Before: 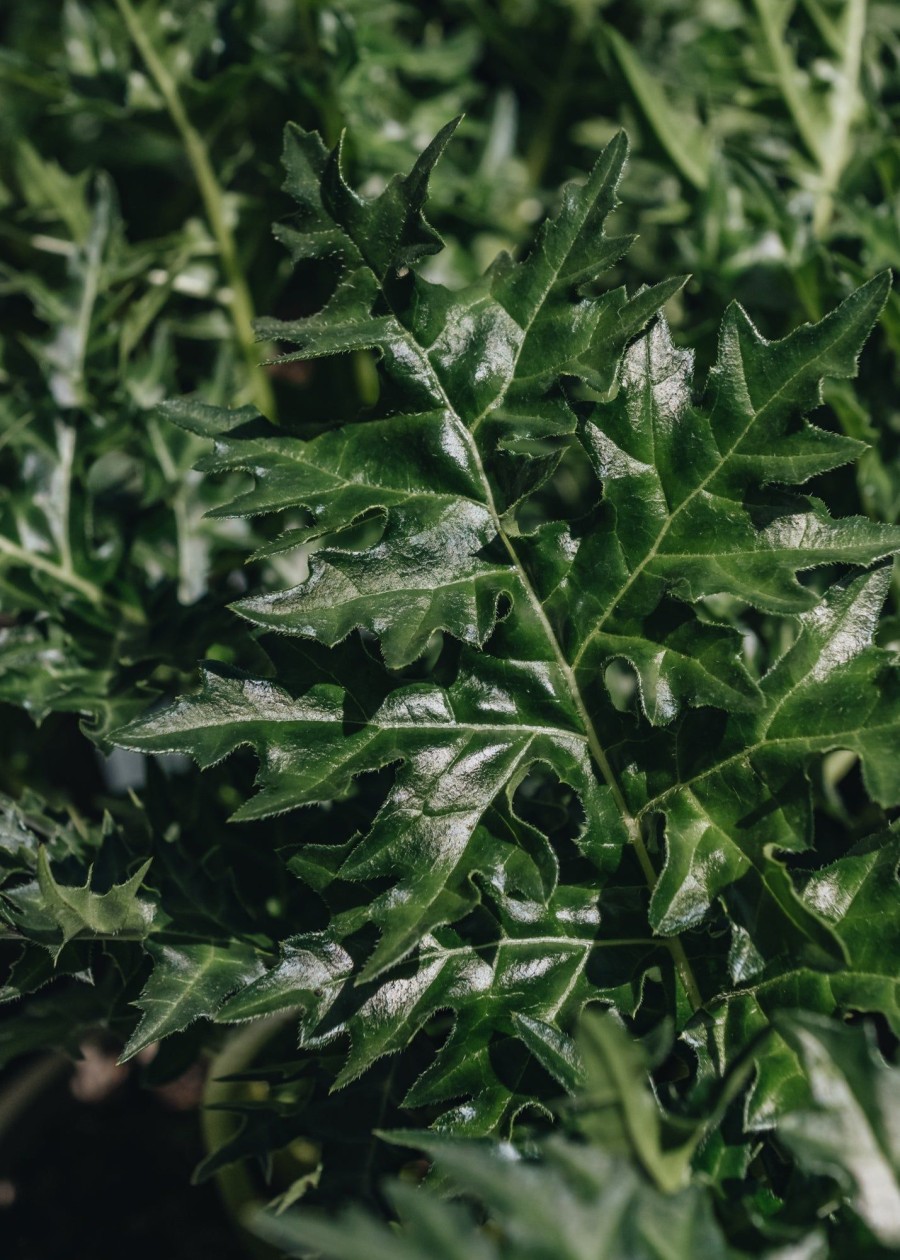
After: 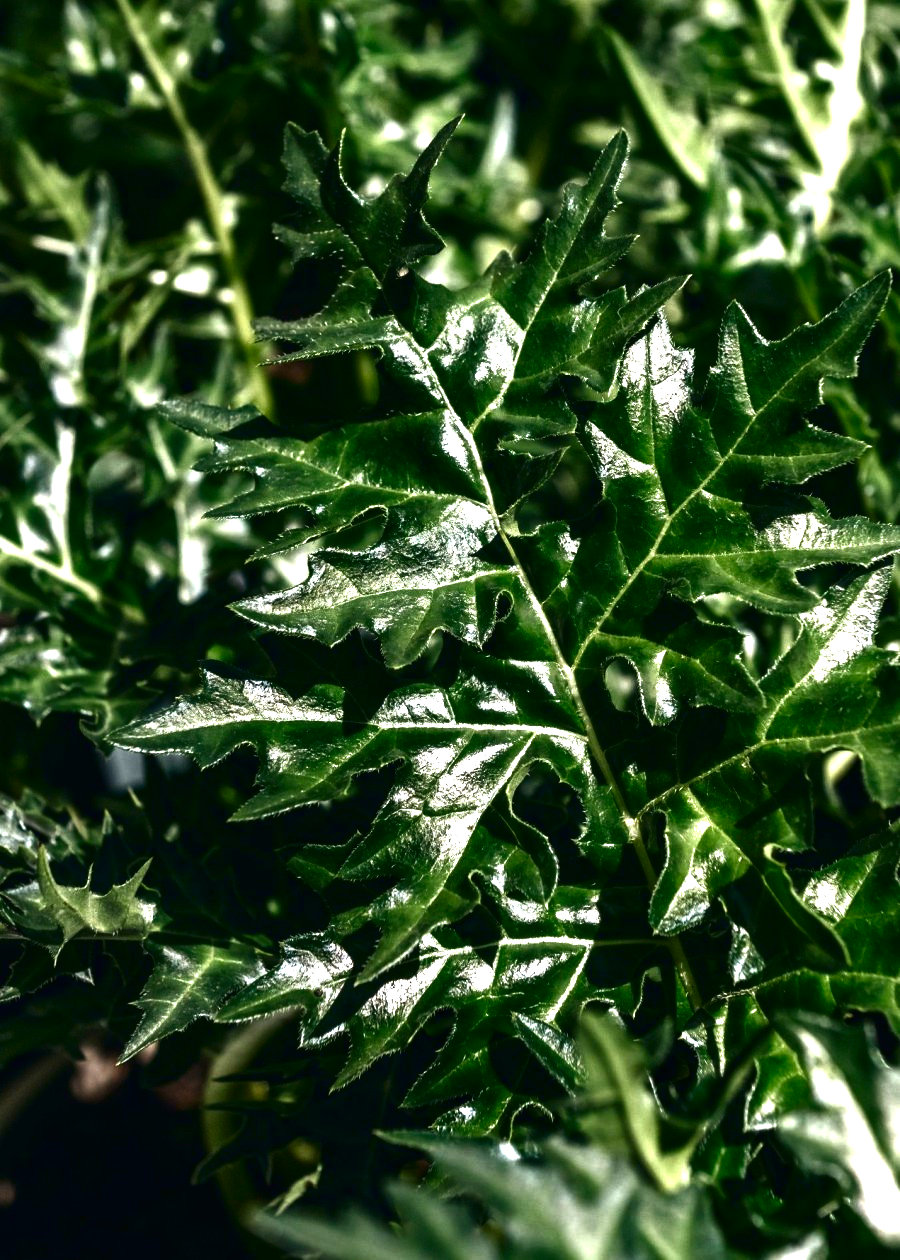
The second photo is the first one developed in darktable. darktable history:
exposure: black level correction 0, exposure 1.7 EV, compensate exposure bias true, compensate highlight preservation false
contrast brightness saturation: brightness -0.52
